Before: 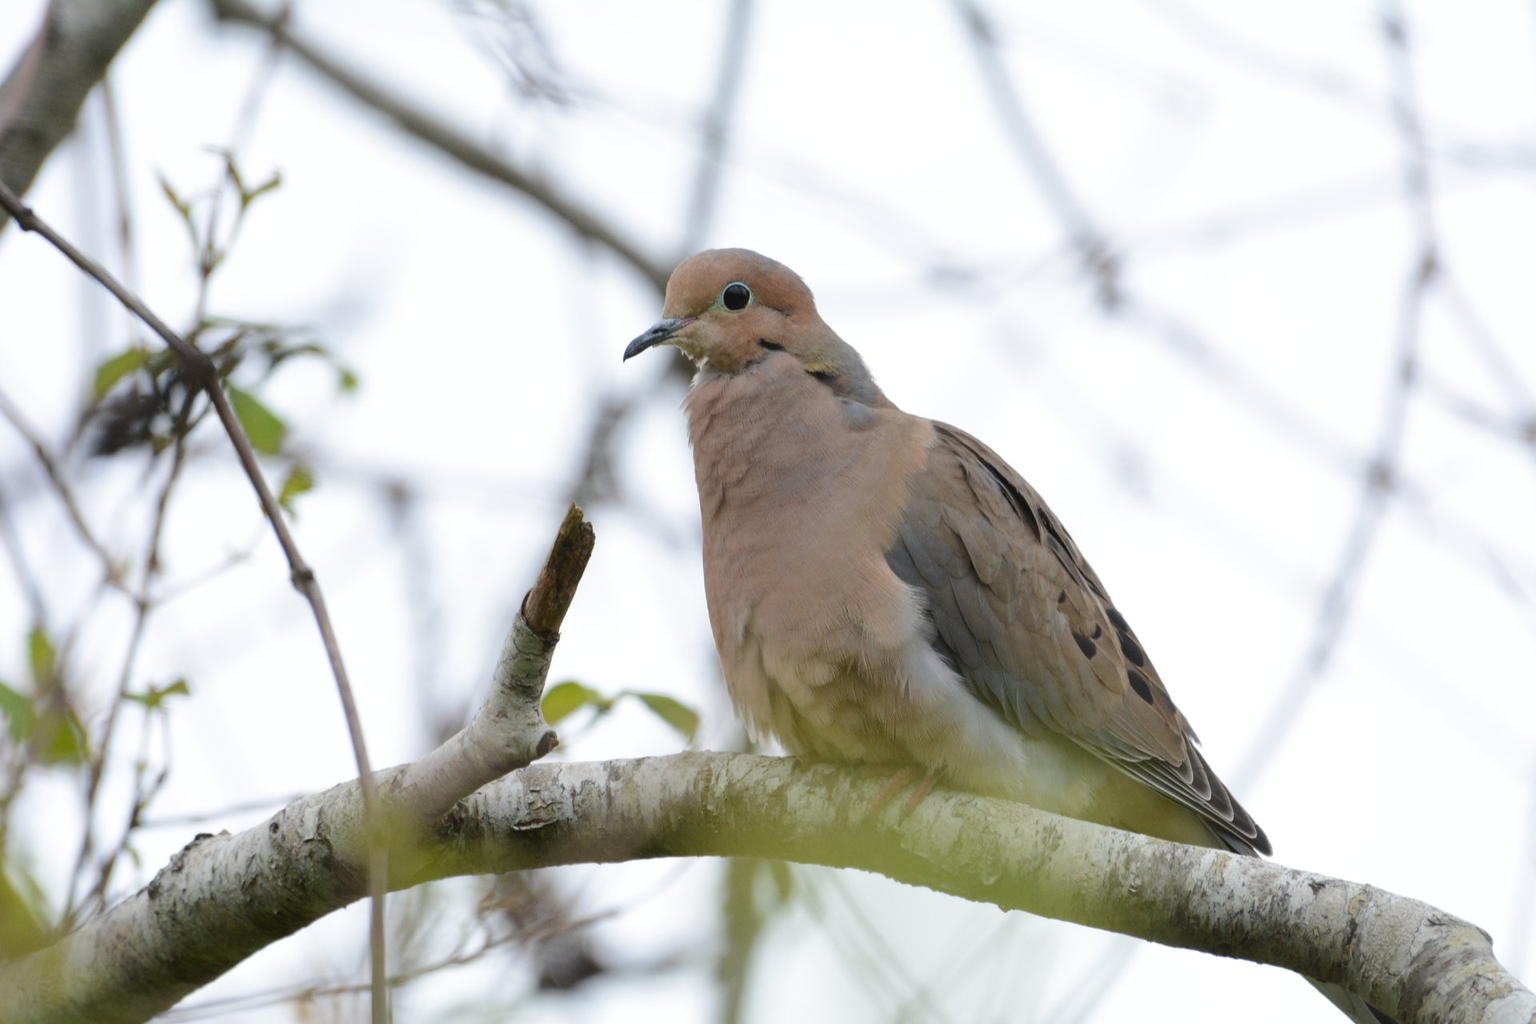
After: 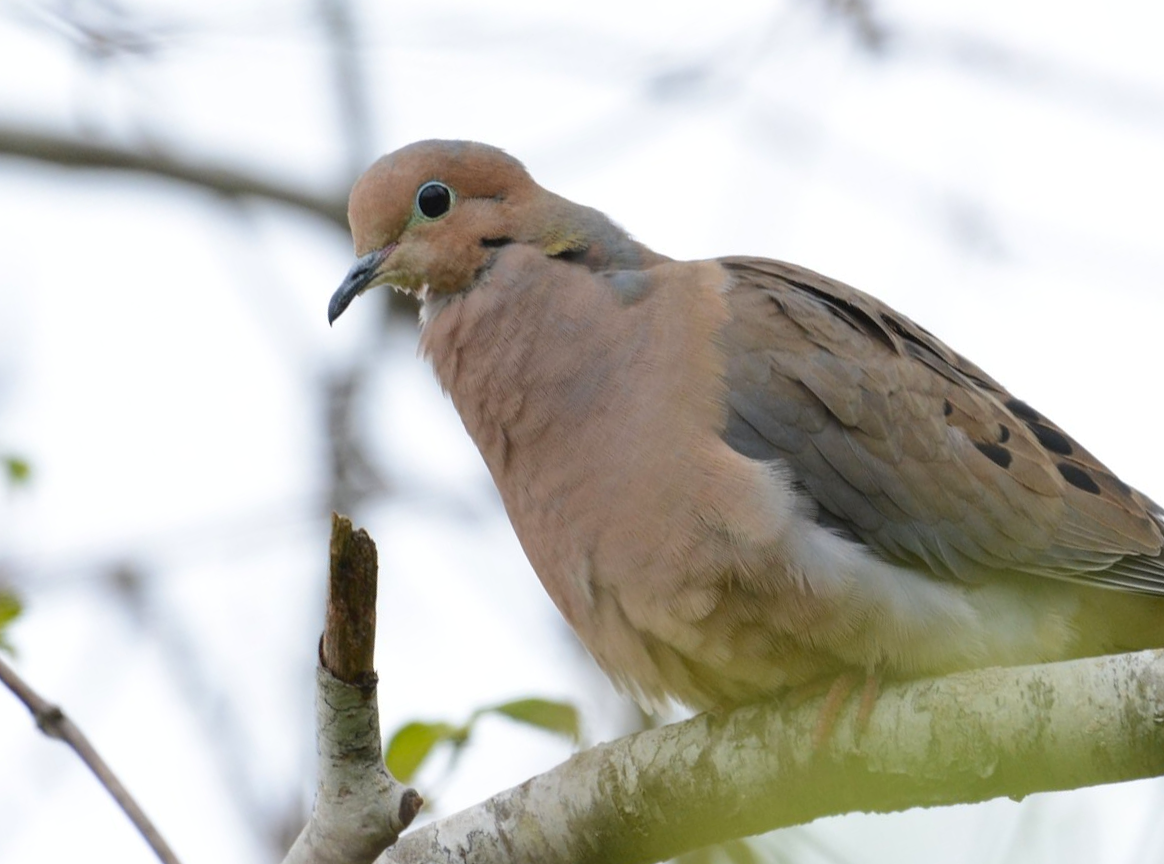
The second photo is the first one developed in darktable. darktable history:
contrast brightness saturation: saturation 0.127
crop and rotate: angle 20.63°, left 6.89%, right 4.263%, bottom 1.104%
